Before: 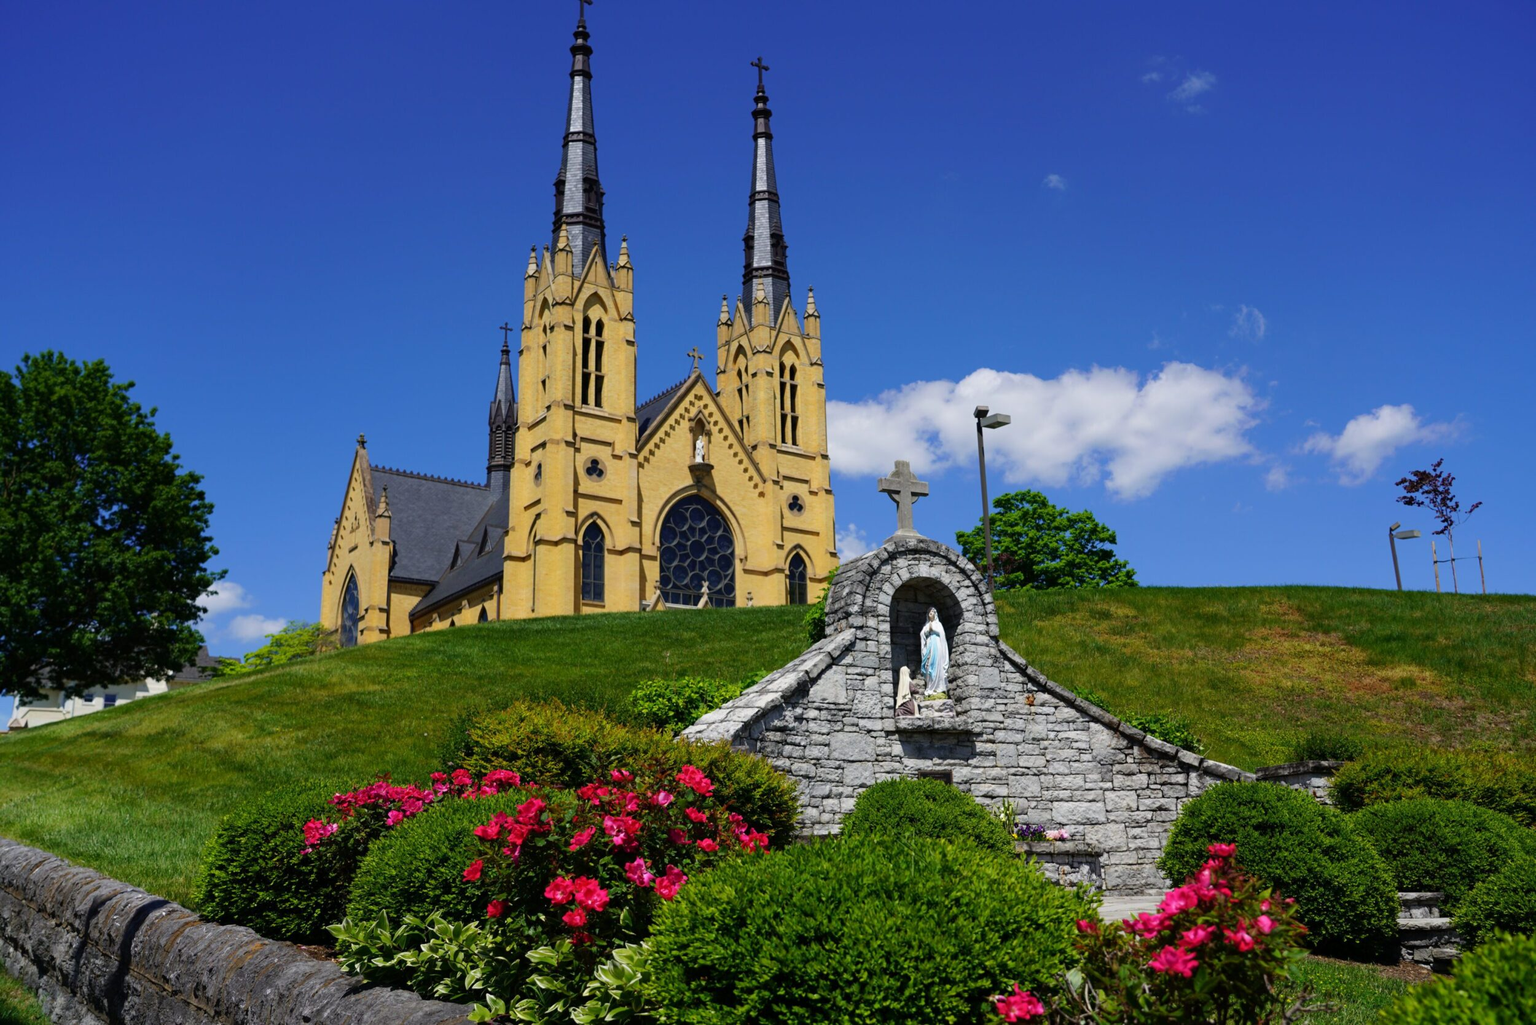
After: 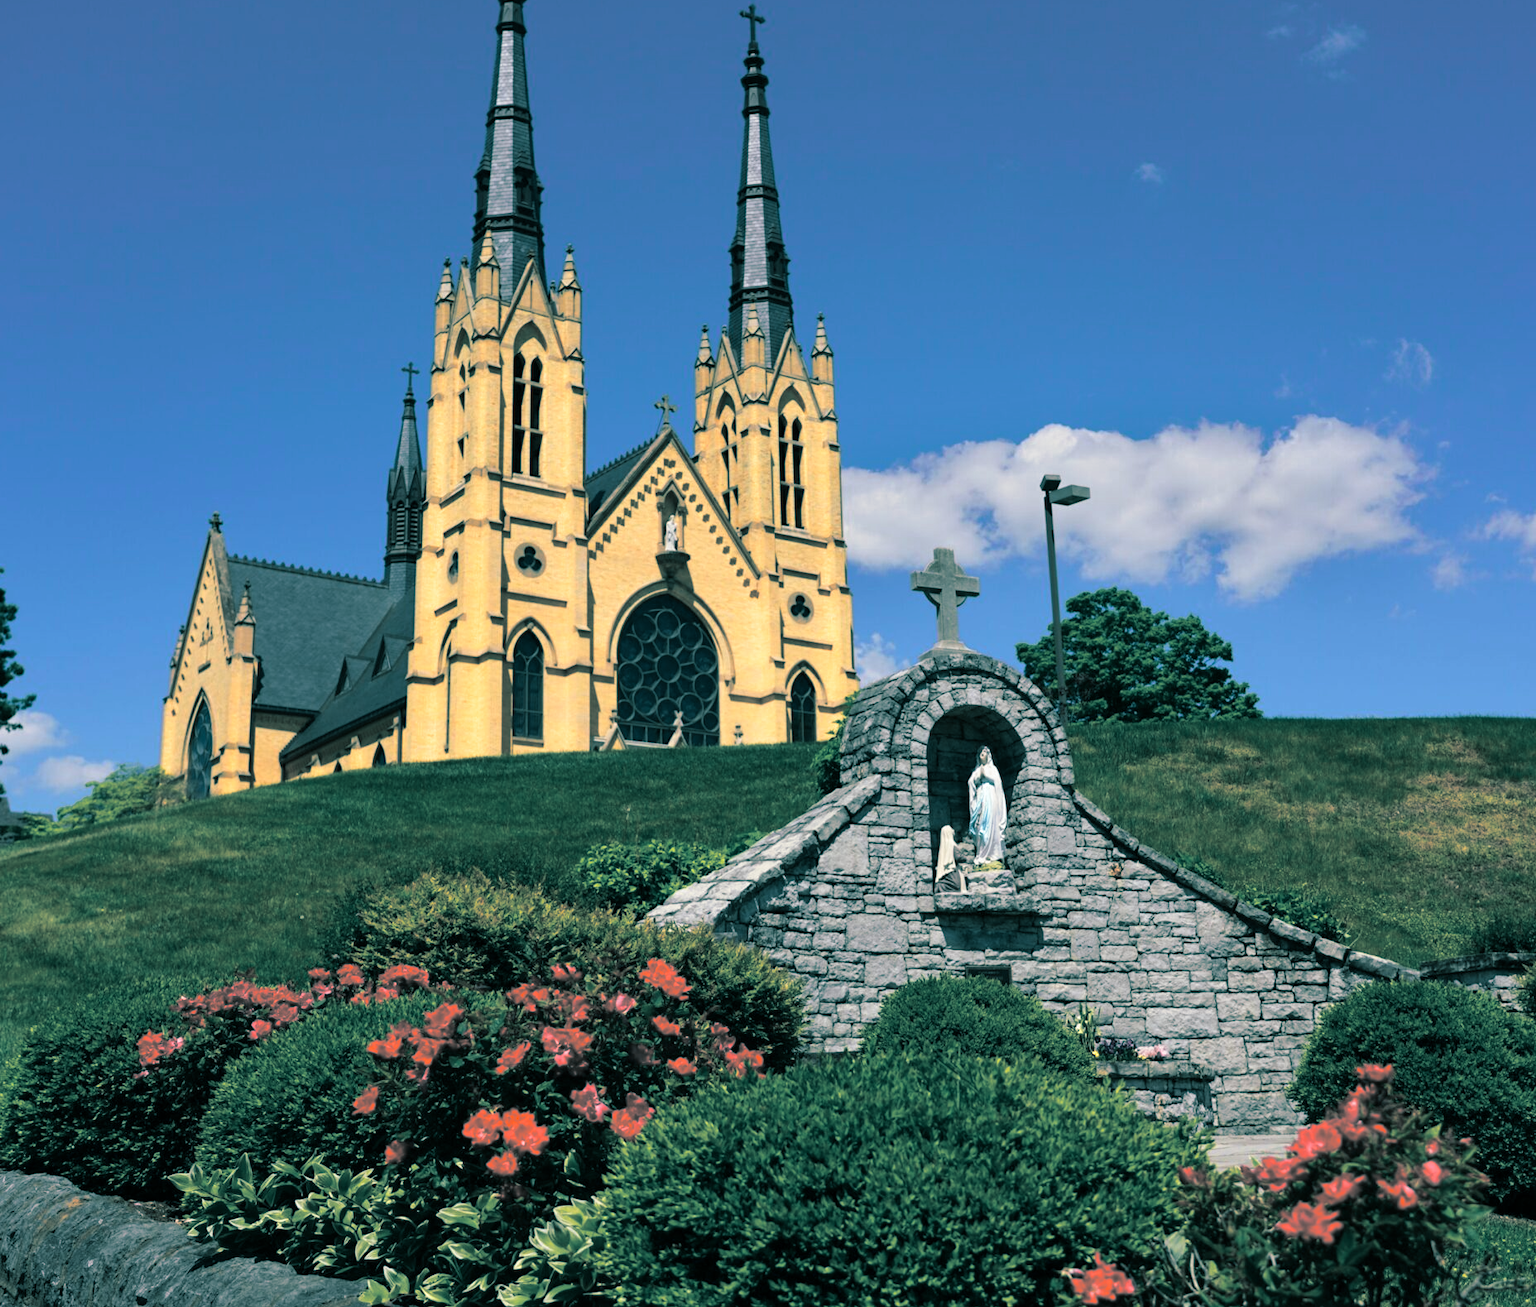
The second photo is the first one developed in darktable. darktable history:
crop and rotate: left 13.15%, top 5.251%, right 12.609%
split-toning: shadows › hue 186.43°, highlights › hue 49.29°, compress 30.29%
color zones: curves: ch0 [(0.018, 0.548) (0.197, 0.654) (0.425, 0.447) (0.605, 0.658) (0.732, 0.579)]; ch1 [(0.105, 0.531) (0.224, 0.531) (0.386, 0.39) (0.618, 0.456) (0.732, 0.456) (0.956, 0.421)]; ch2 [(0.039, 0.583) (0.215, 0.465) (0.399, 0.544) (0.465, 0.548) (0.614, 0.447) (0.724, 0.43) (0.882, 0.623) (0.956, 0.632)]
shadows and highlights: shadows 20.91, highlights -82.73, soften with gaussian
